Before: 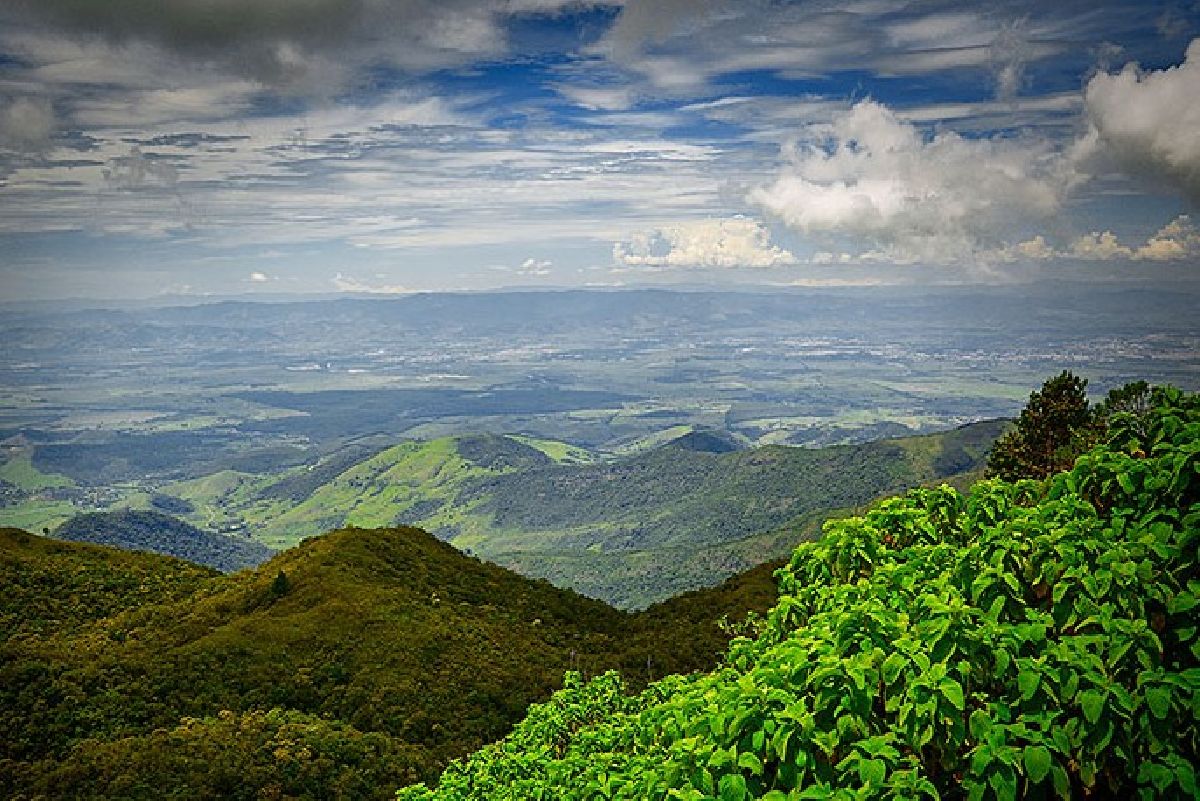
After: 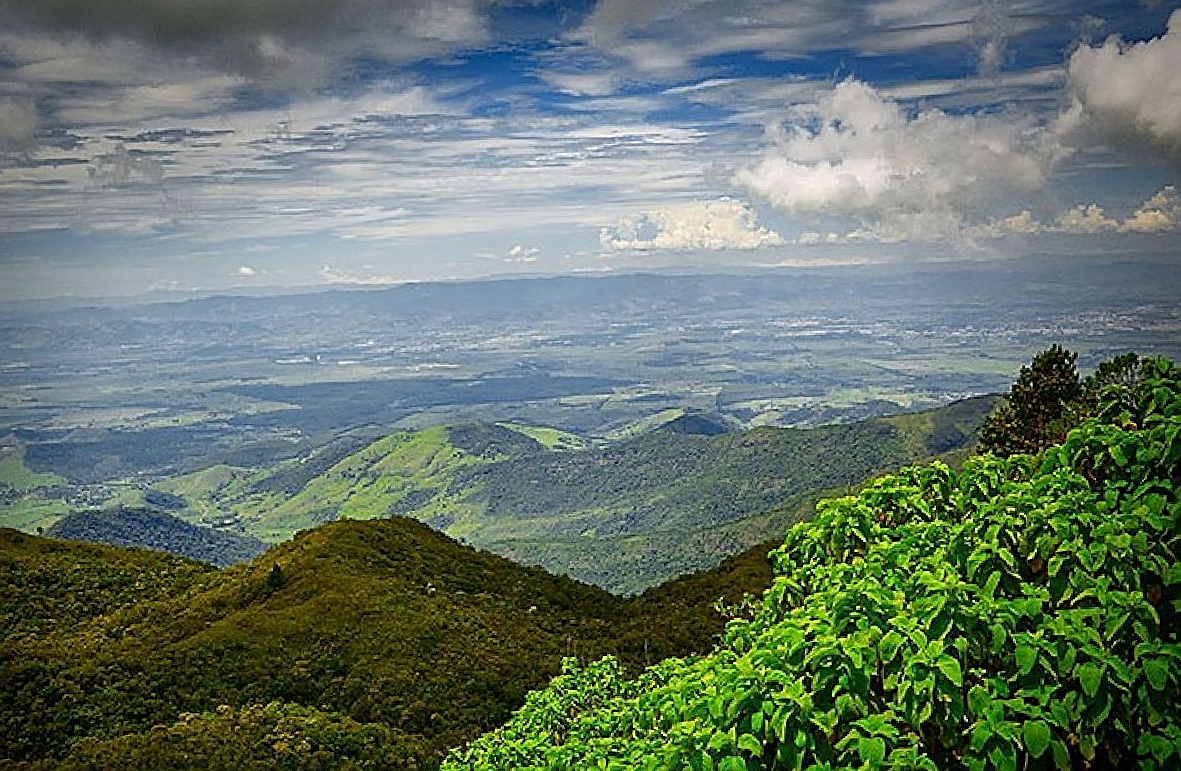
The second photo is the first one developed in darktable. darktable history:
sharpen: on, module defaults
rotate and perspective: rotation -1.42°, crop left 0.016, crop right 0.984, crop top 0.035, crop bottom 0.965
